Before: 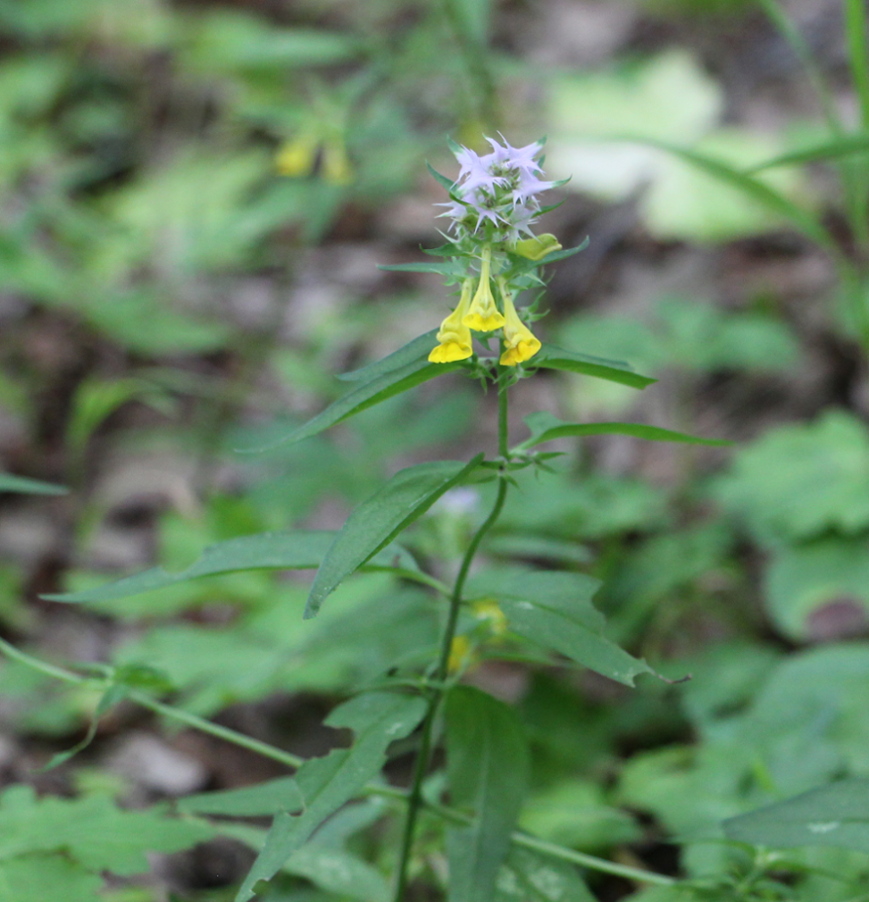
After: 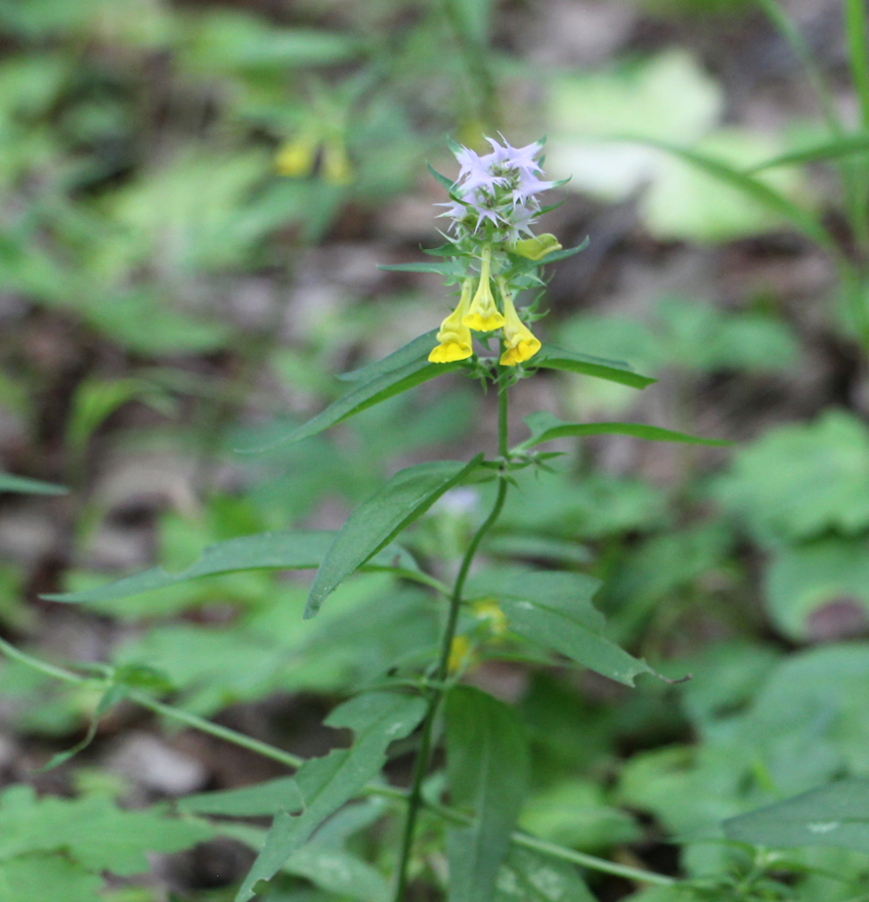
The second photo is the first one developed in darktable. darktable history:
exposure: exposure 0.082 EV, compensate highlight preservation false
